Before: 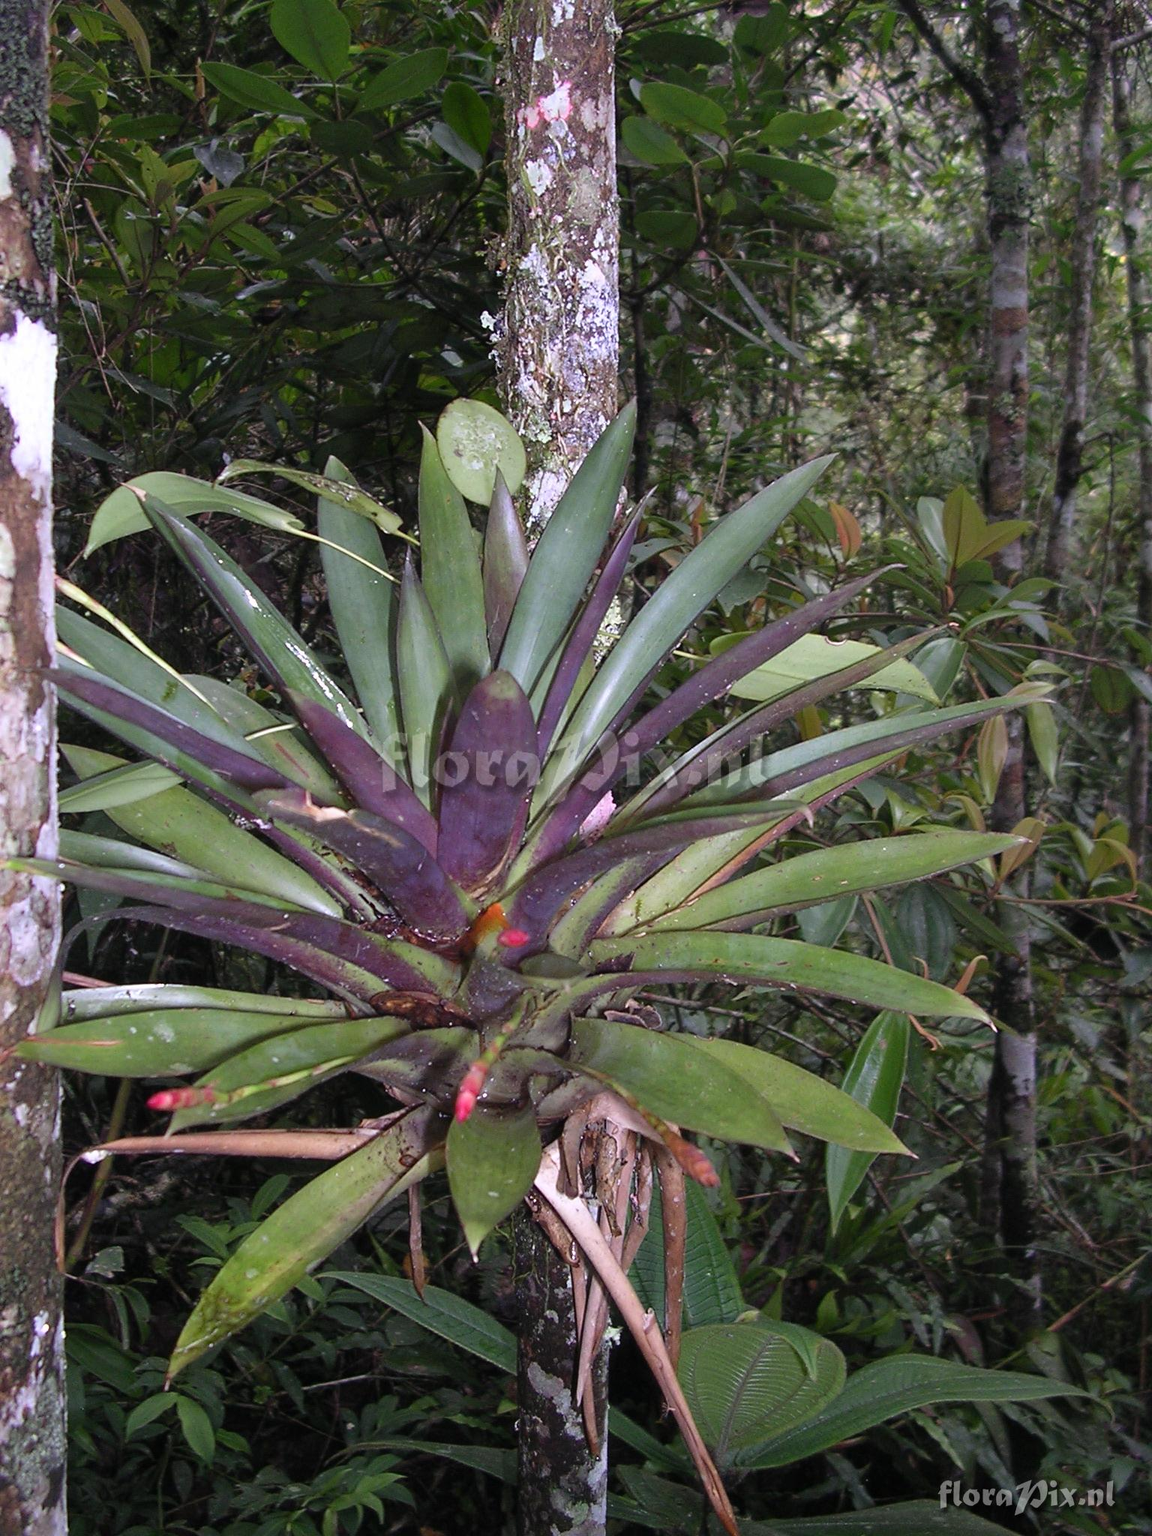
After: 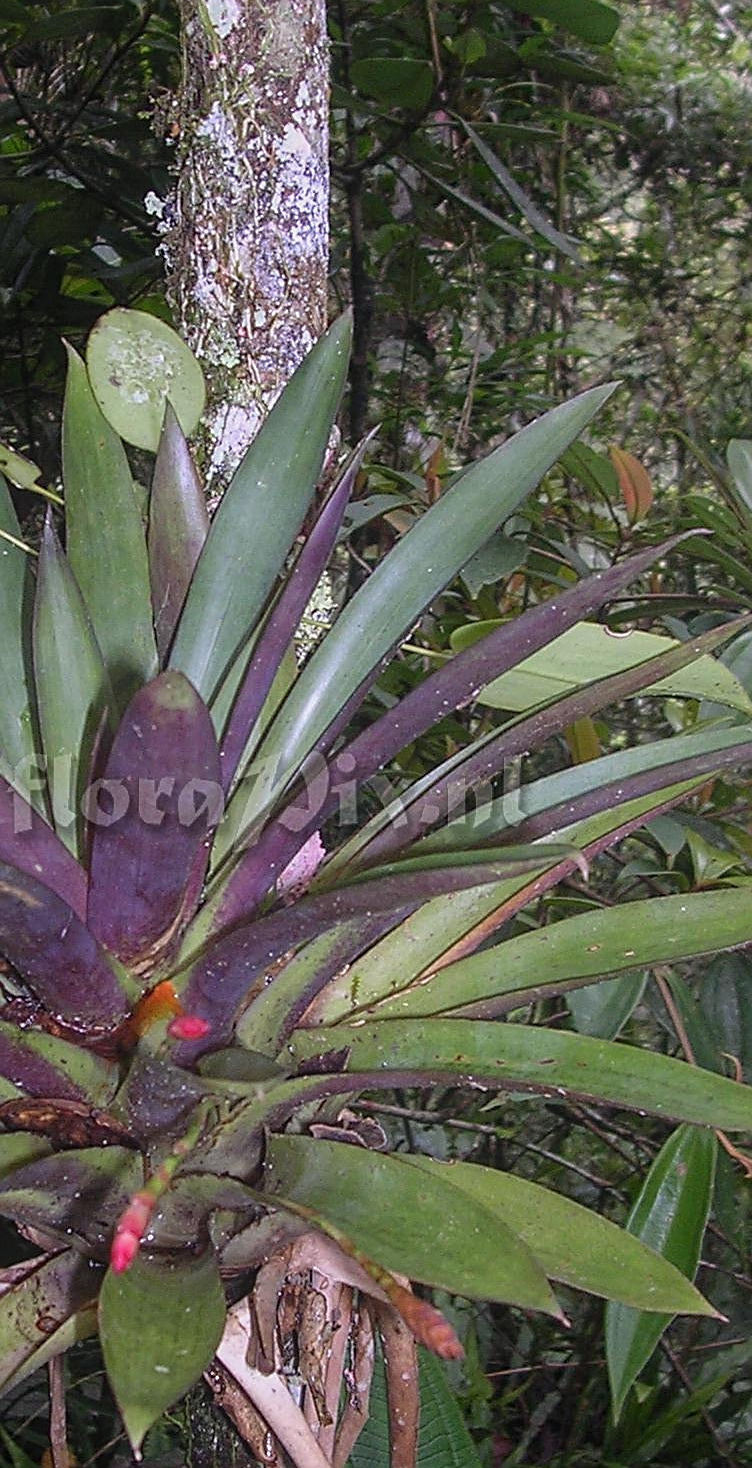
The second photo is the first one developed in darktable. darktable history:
local contrast: on, module defaults
contrast equalizer: octaves 7, y [[0.439, 0.44, 0.442, 0.457, 0.493, 0.498], [0.5 ×6], [0.5 ×6], [0 ×6], [0 ×6]]
sharpen: on, module defaults
crop: left 32.333%, top 10.924%, right 18.677%, bottom 17.386%
